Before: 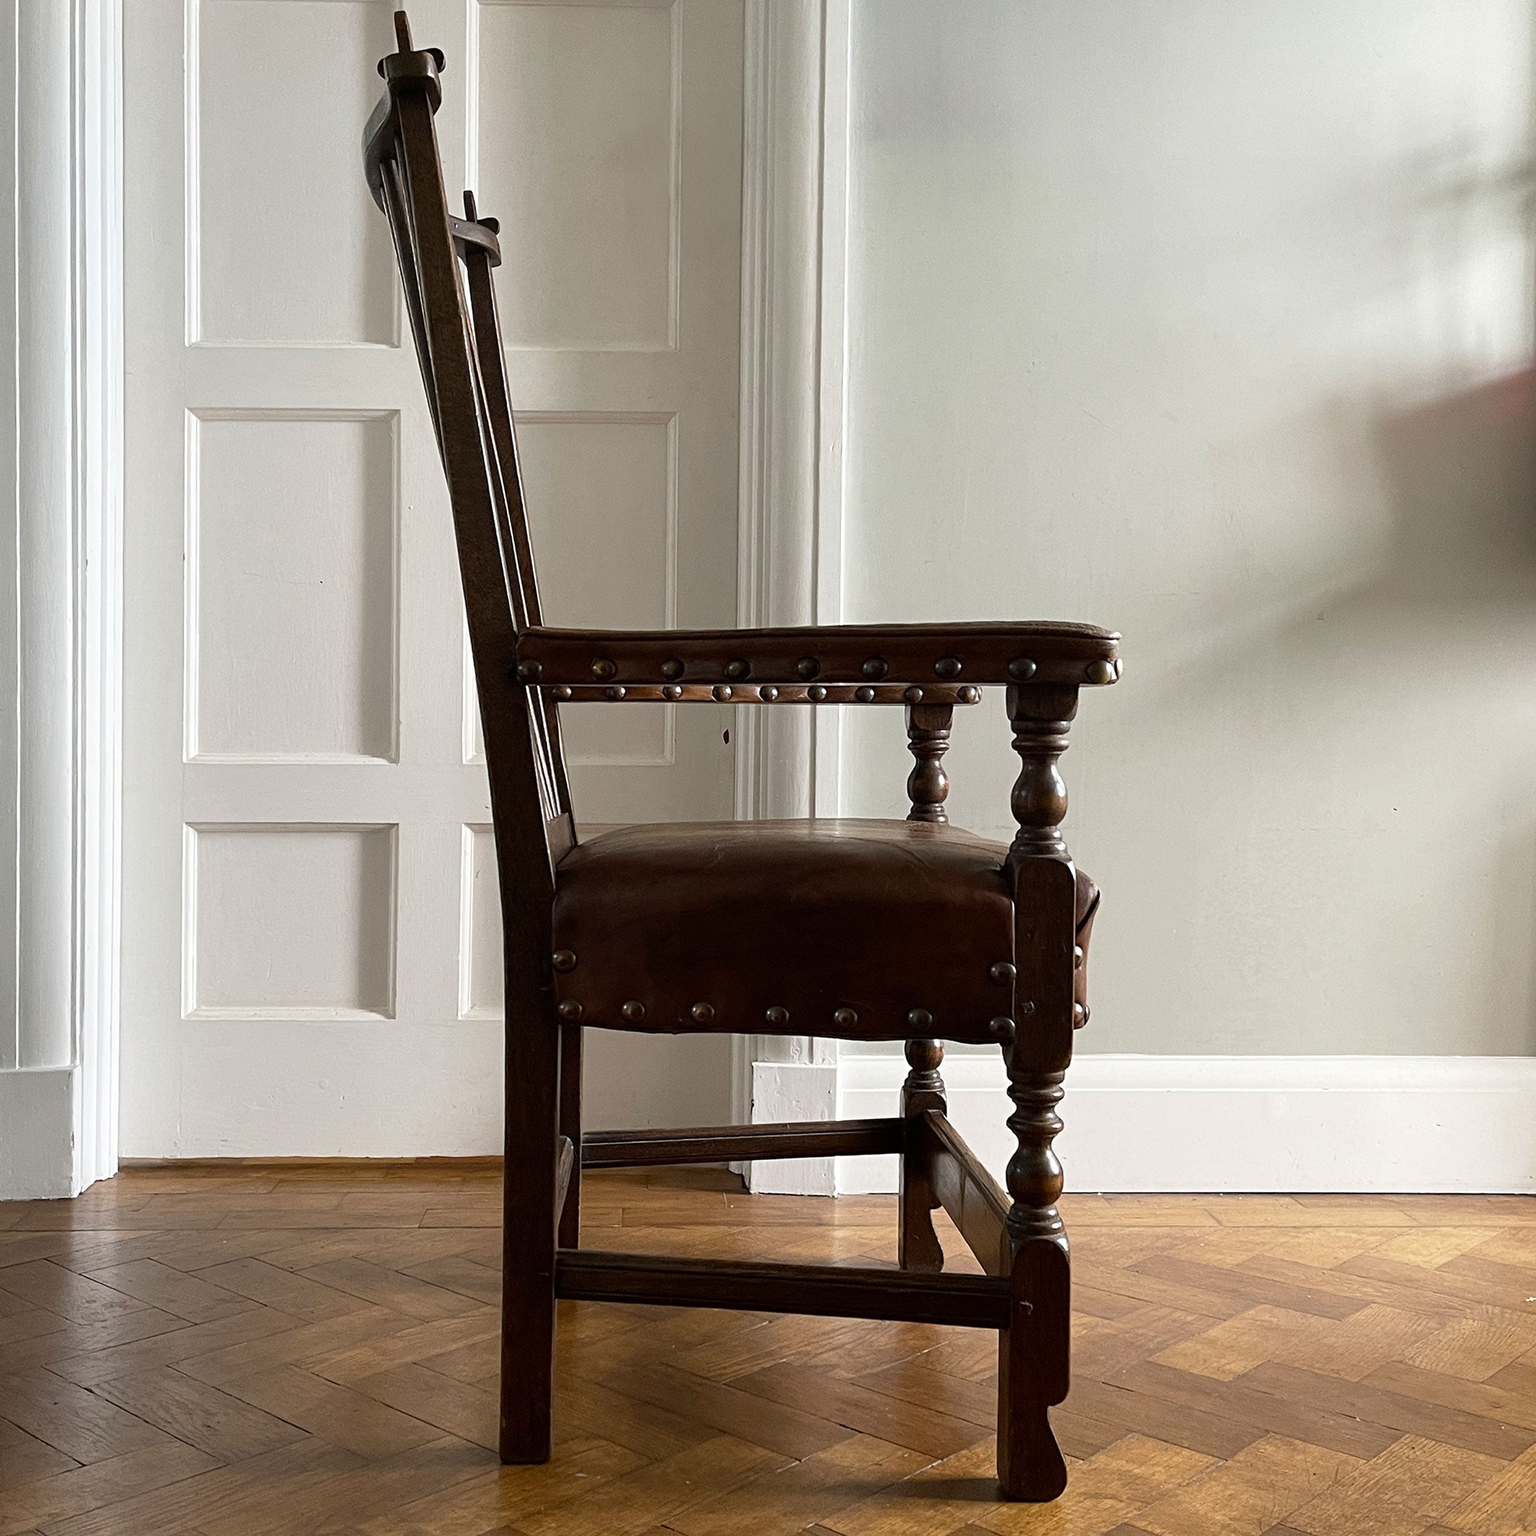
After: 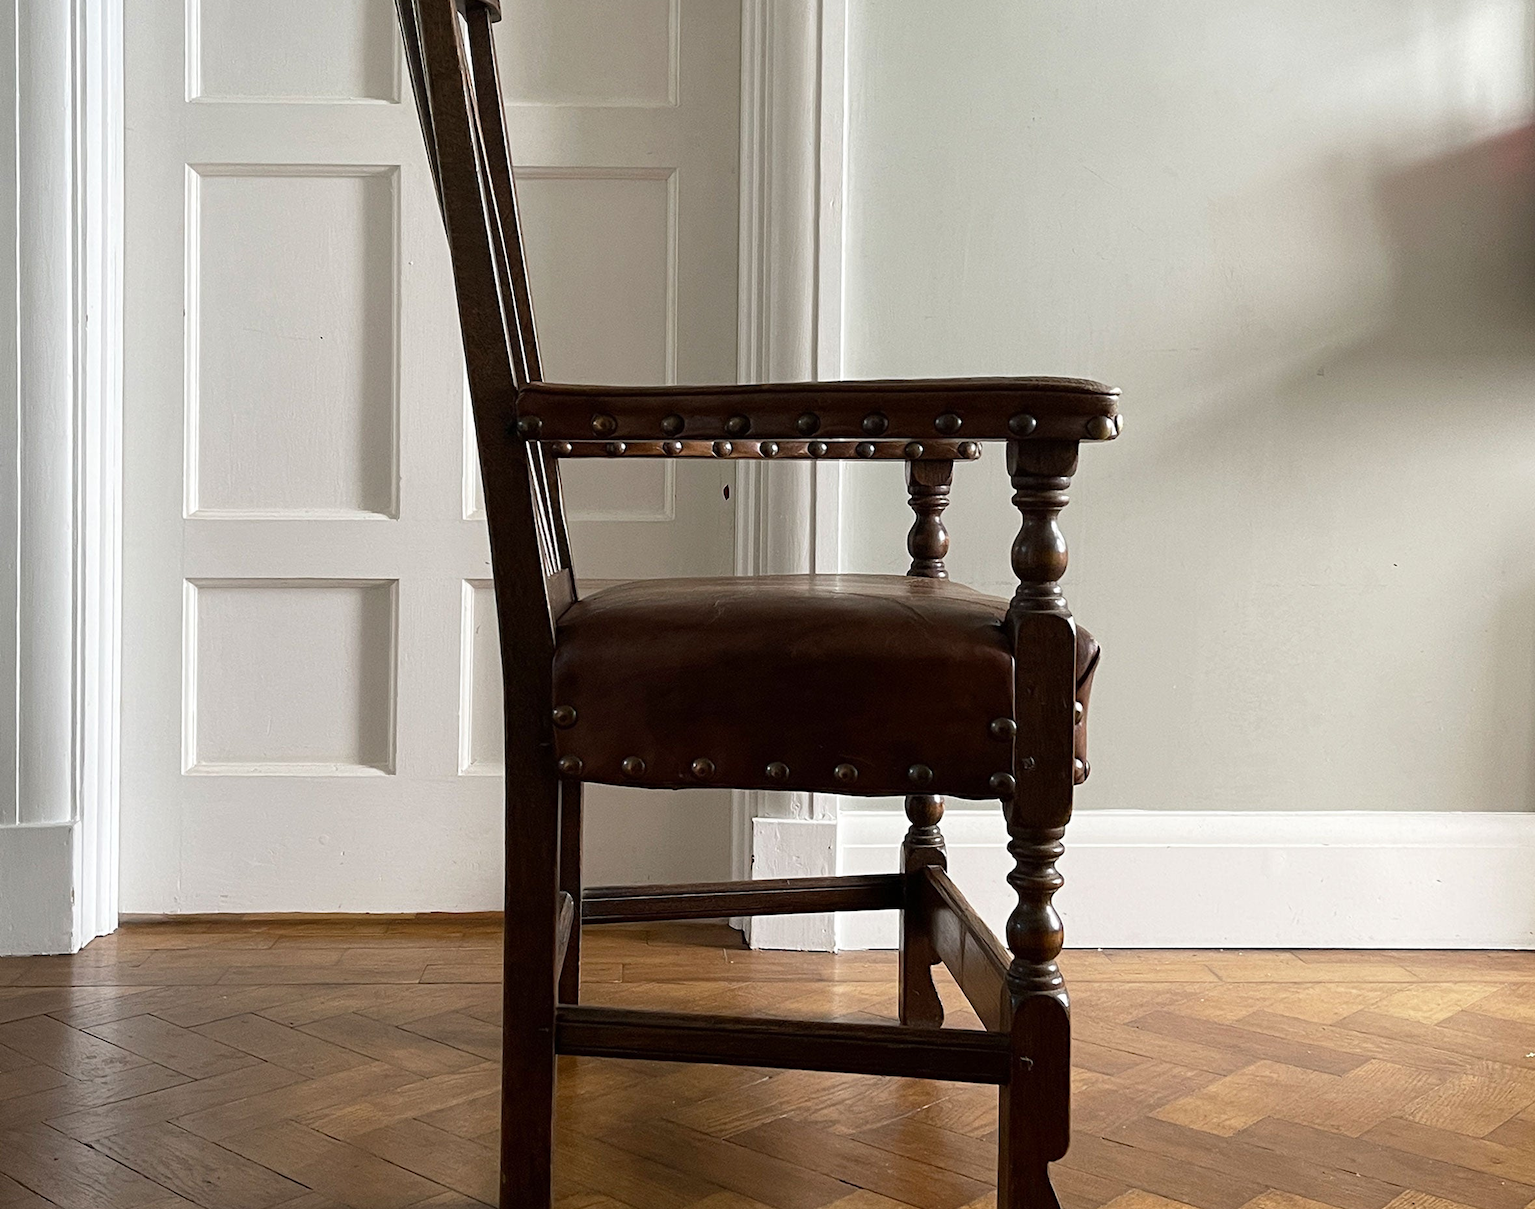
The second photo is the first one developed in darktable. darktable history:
crop and rotate: top 15.945%, bottom 5.304%
tone equalizer: edges refinement/feathering 500, mask exposure compensation -1.57 EV, preserve details no
